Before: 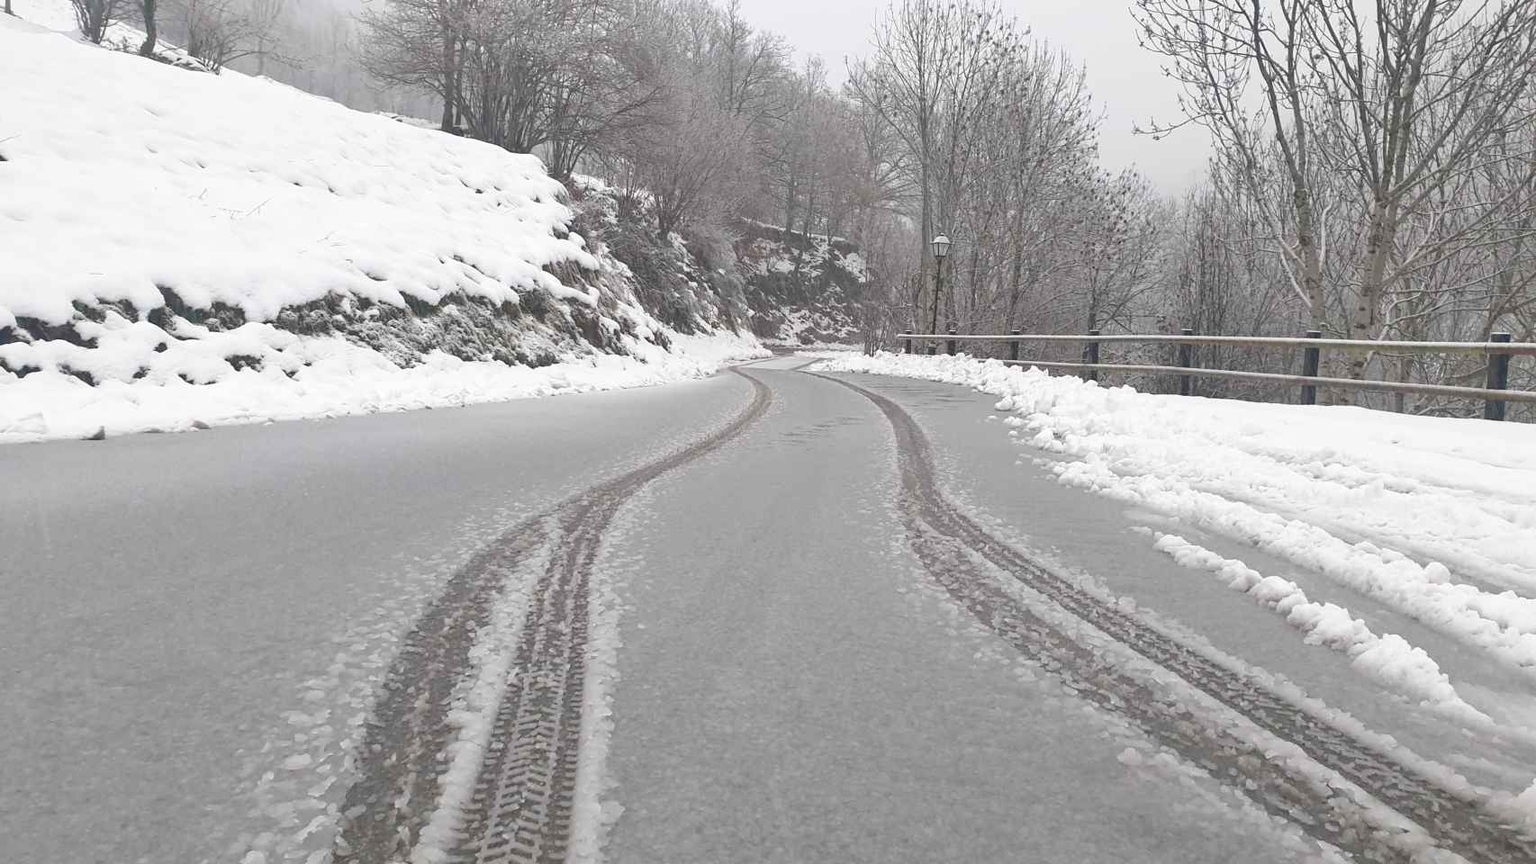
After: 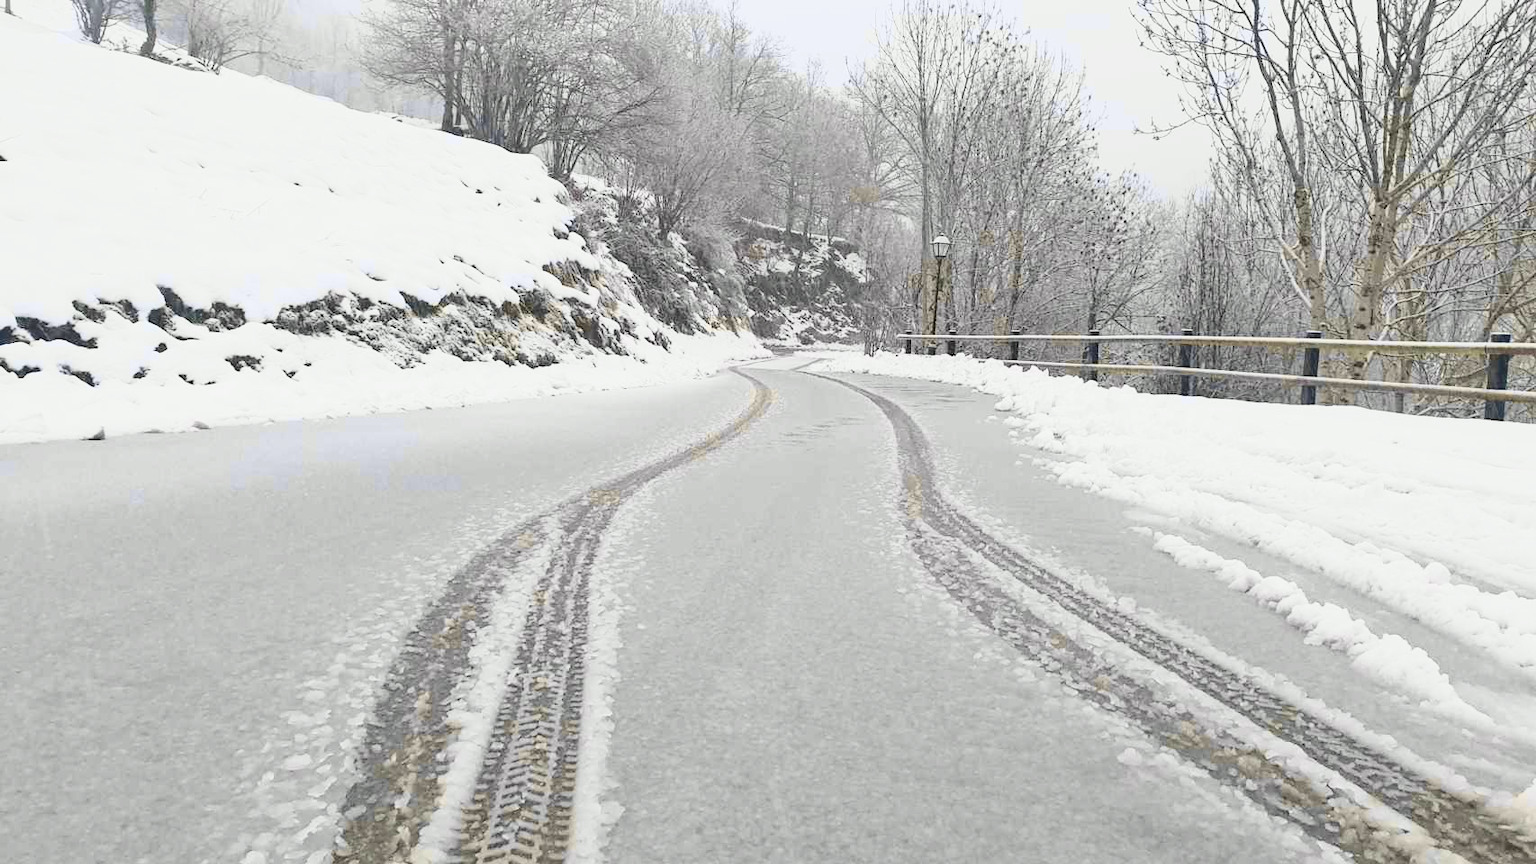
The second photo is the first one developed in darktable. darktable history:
tone curve: curves: ch0 [(0.003, 0.023) (0.071, 0.052) (0.249, 0.201) (0.466, 0.557) (0.625, 0.761) (0.783, 0.9) (0.994, 0.968)]; ch1 [(0, 0) (0.262, 0.227) (0.417, 0.386) (0.469, 0.467) (0.502, 0.498) (0.531, 0.521) (0.576, 0.586) (0.612, 0.634) (0.634, 0.68) (0.686, 0.728) (0.994, 0.987)]; ch2 [(0, 0) (0.262, 0.188) (0.385, 0.353) (0.427, 0.424) (0.495, 0.493) (0.518, 0.544) (0.55, 0.579) (0.595, 0.621) (0.644, 0.748) (1, 1)], color space Lab, independent channels
